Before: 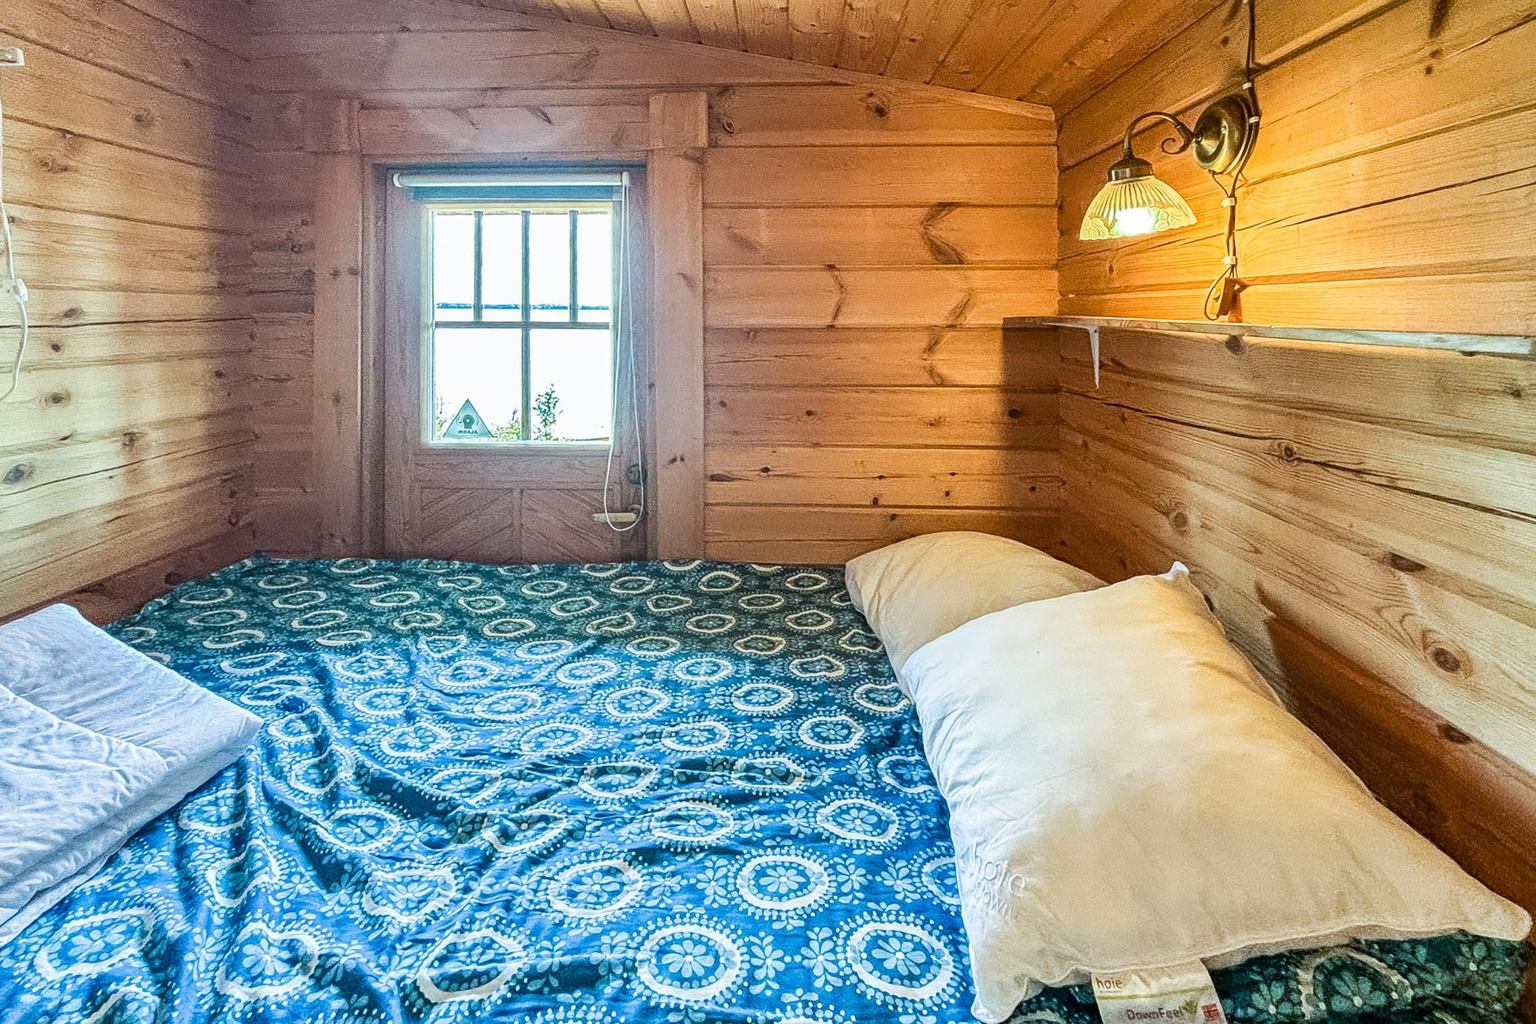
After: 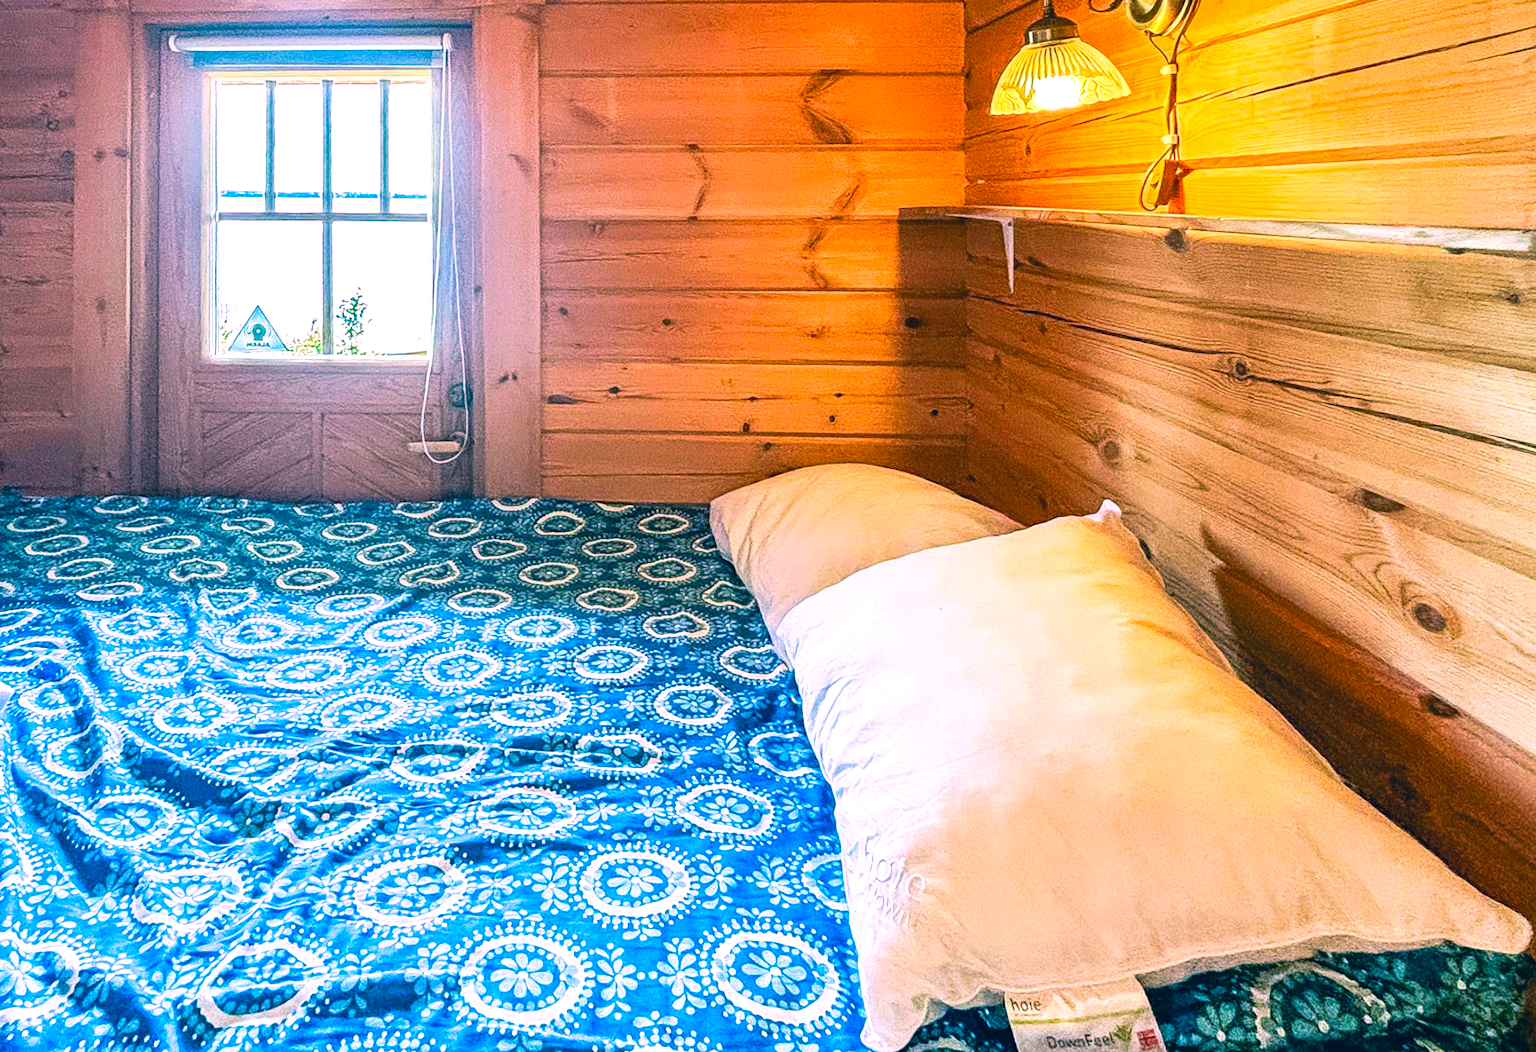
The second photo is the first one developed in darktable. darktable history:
tone equalizer: -8 EV -0.415 EV, -7 EV -0.375 EV, -6 EV -0.34 EV, -5 EV -0.215 EV, -3 EV 0.2 EV, -2 EV 0.325 EV, -1 EV 0.367 EV, +0 EV 0.437 EV
color correction: highlights a* 16.88, highlights b* 0.242, shadows a* -15.19, shadows b* -13.85, saturation 1.48
crop: left 16.47%, top 14.093%
